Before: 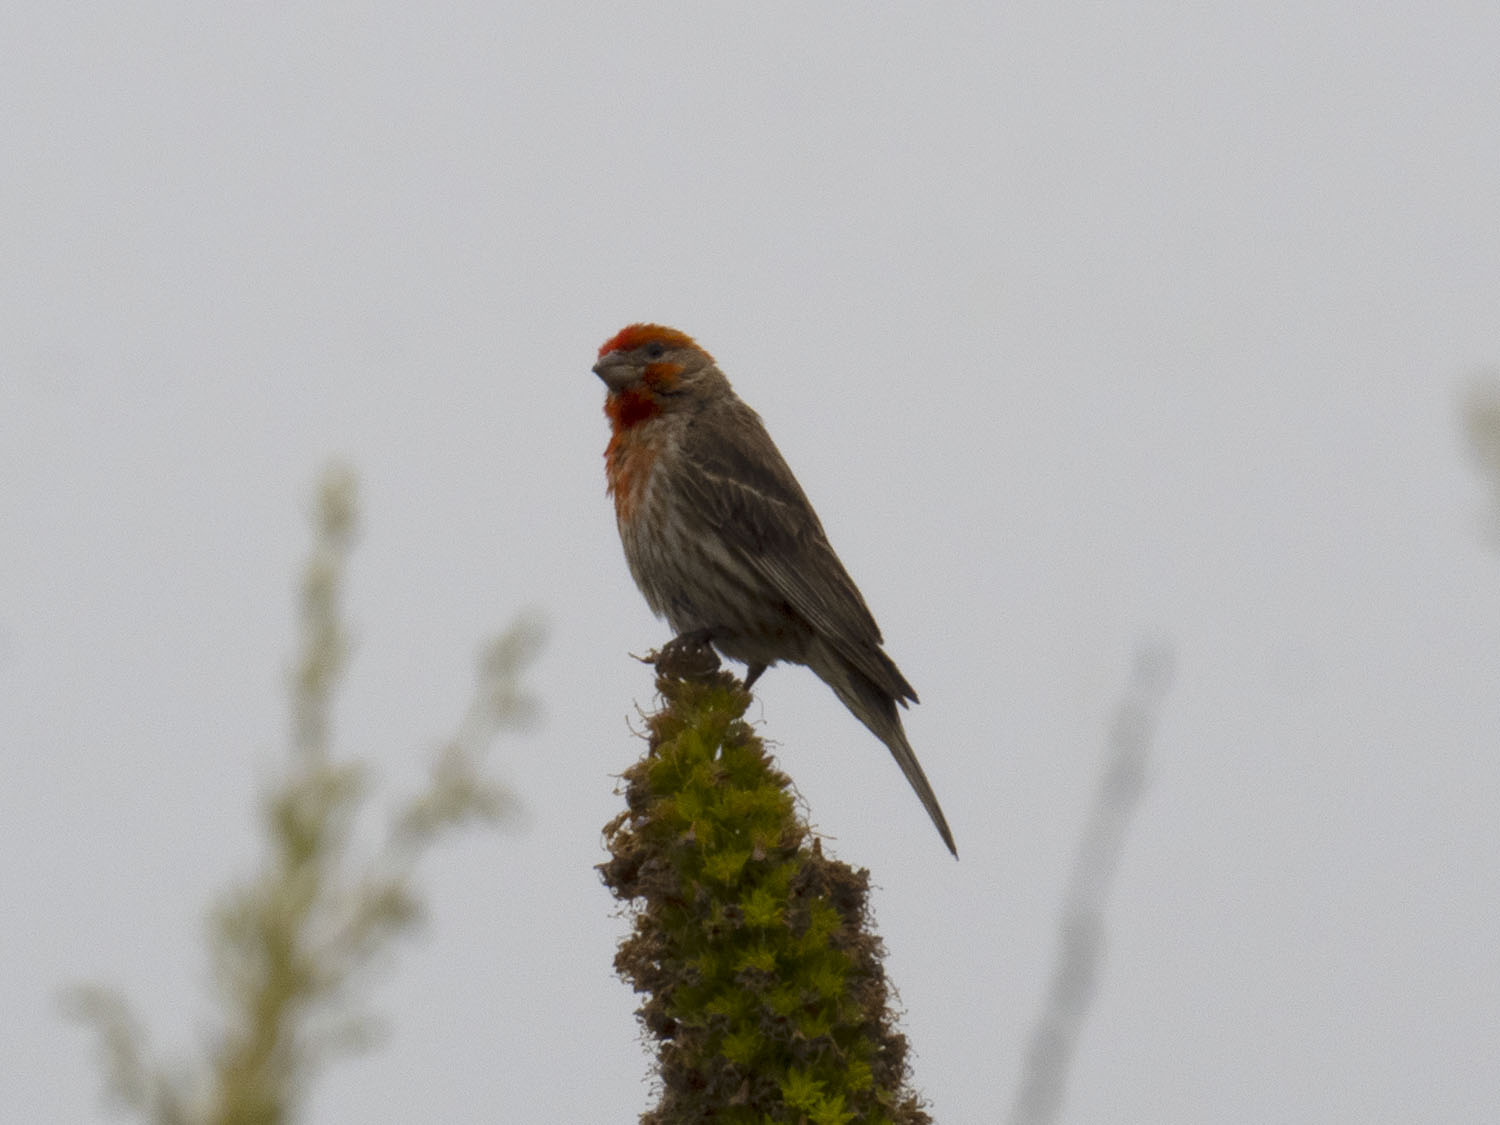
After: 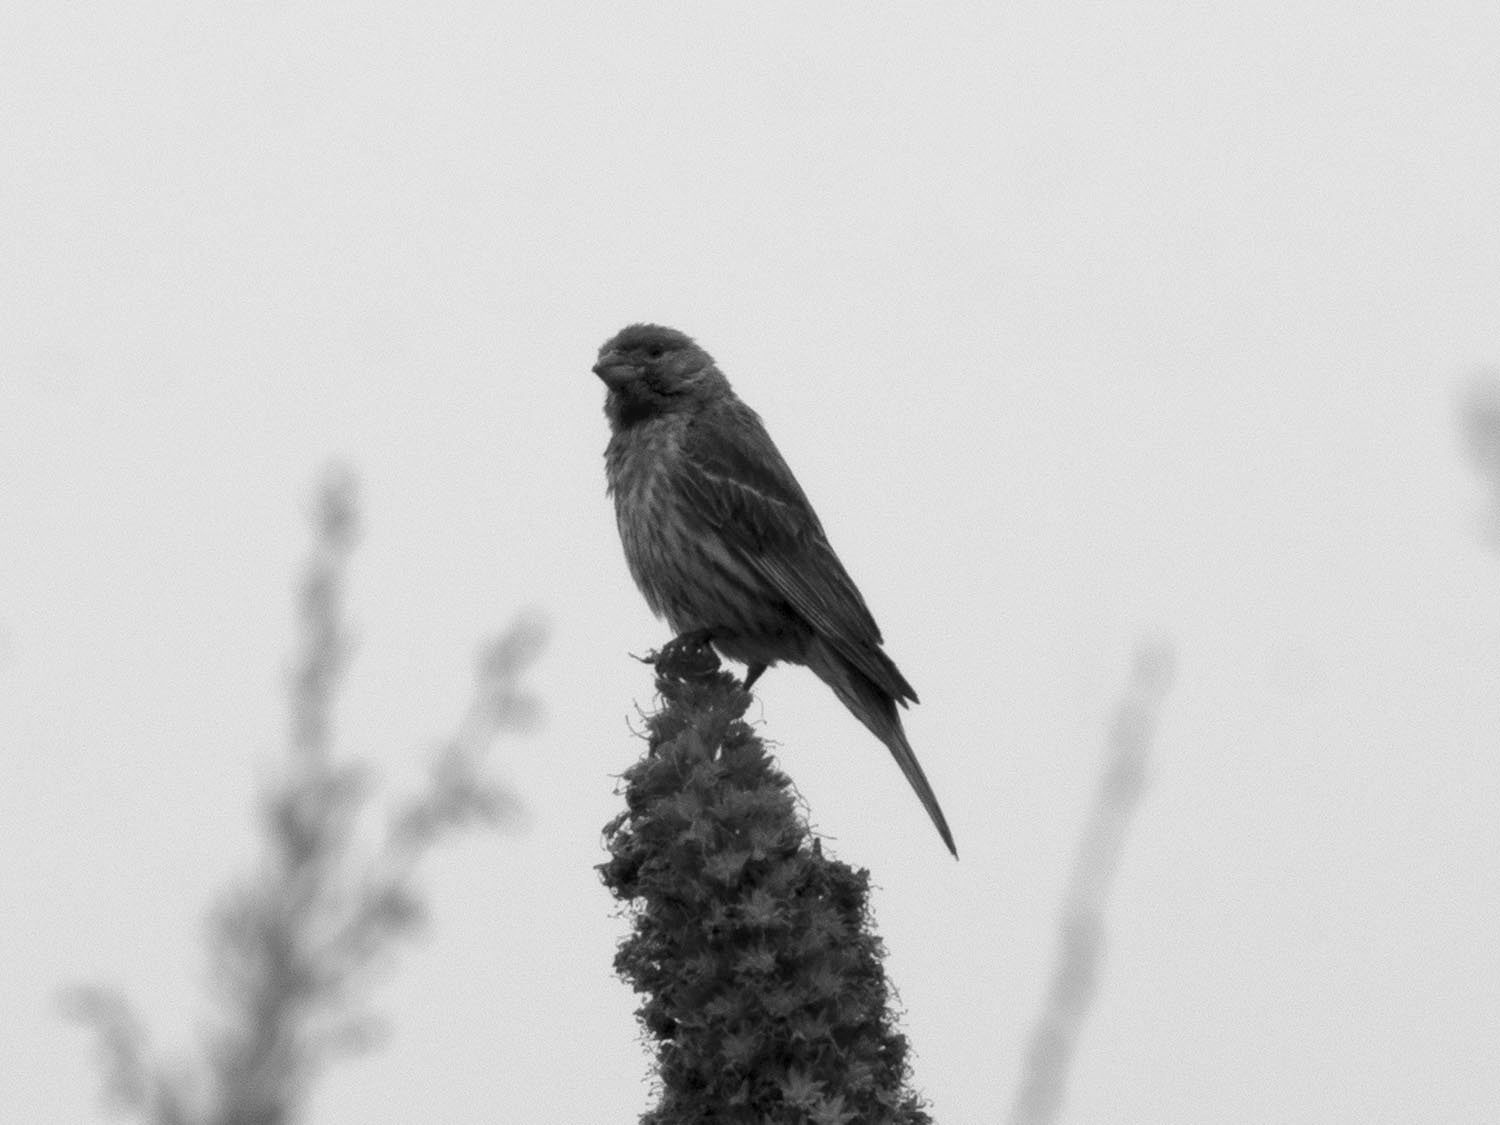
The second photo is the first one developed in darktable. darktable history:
color calibration: illuminant as shot in camera, x 0.358, y 0.373, temperature 4628.91 K
color balance rgb: perceptual saturation grading › global saturation 25%, perceptual saturation grading › highlights -50%, perceptual saturation grading › shadows 30%, perceptual brilliance grading › global brilliance 12%, global vibrance 20%
monochrome: on, module defaults
